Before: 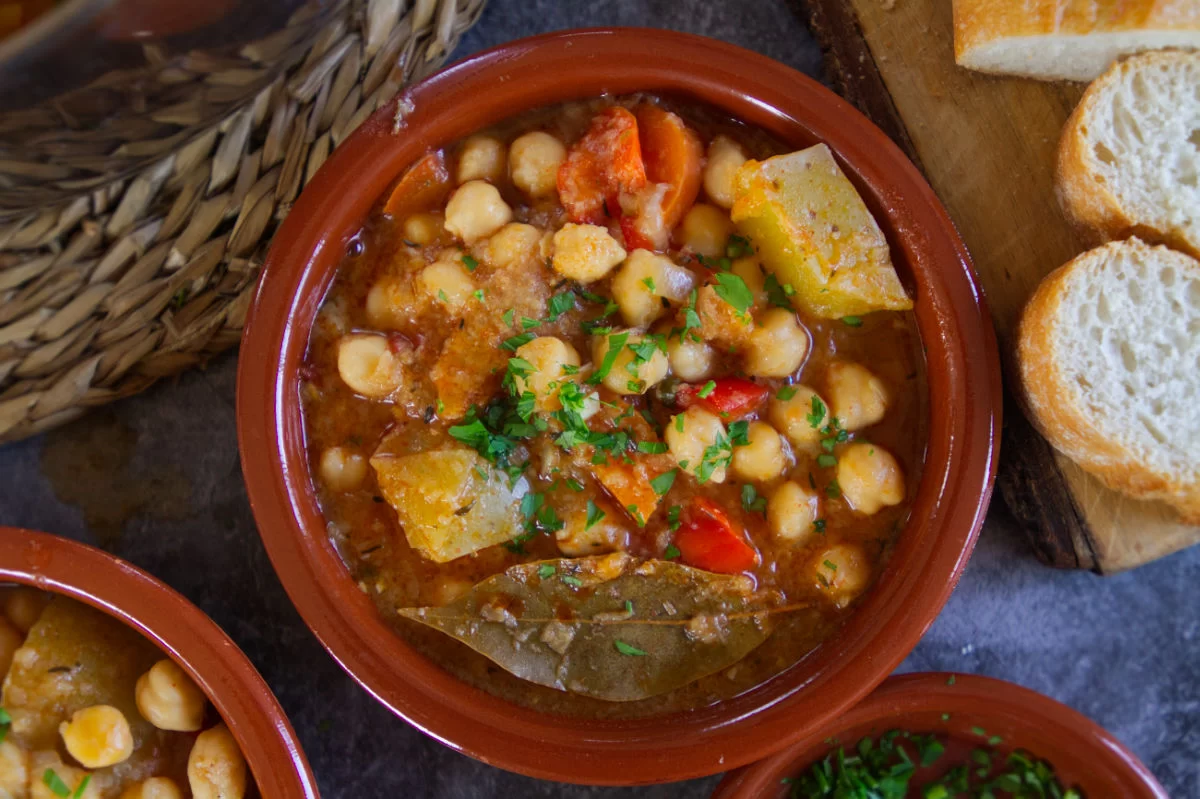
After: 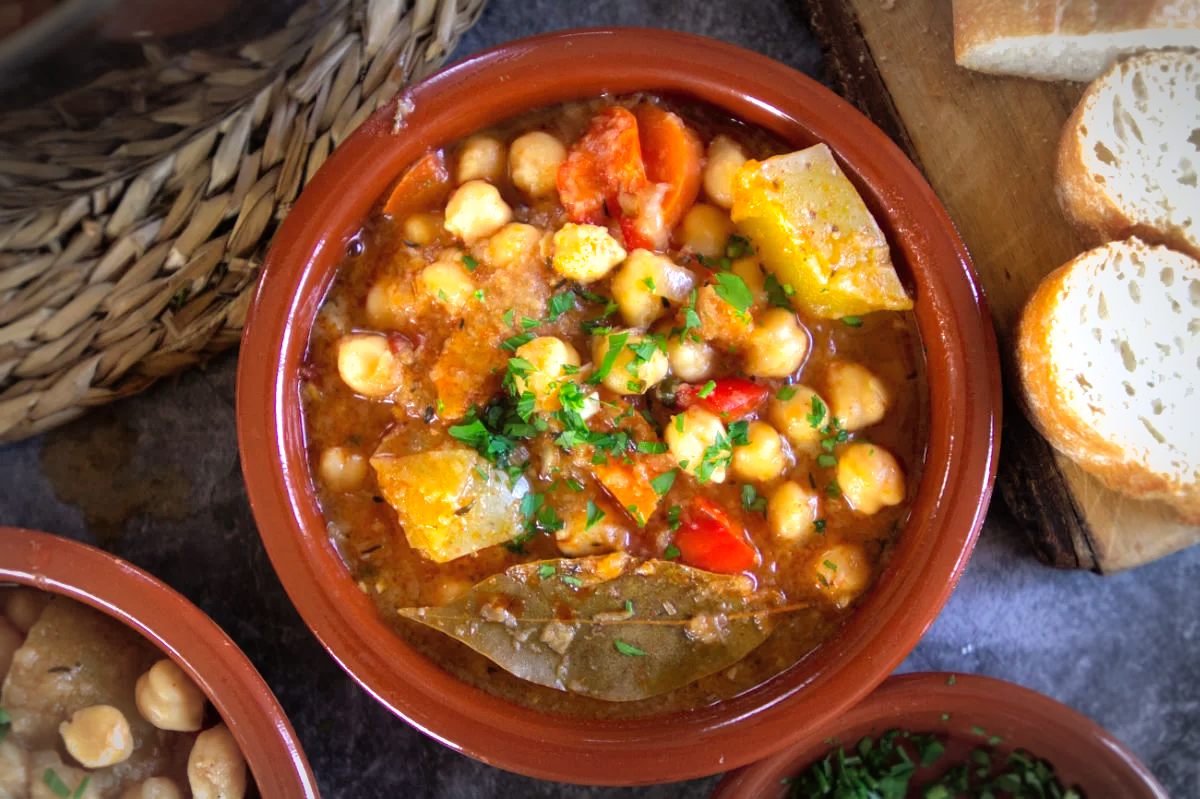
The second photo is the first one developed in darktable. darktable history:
vignetting: automatic ratio true
tone equalizer: -8 EV -1.09 EV, -7 EV -1.02 EV, -6 EV -0.851 EV, -5 EV -0.593 EV, -3 EV 0.554 EV, -2 EV 0.879 EV, -1 EV 1.01 EV, +0 EV 1.07 EV
shadows and highlights: on, module defaults
exposure: compensate highlight preservation false
